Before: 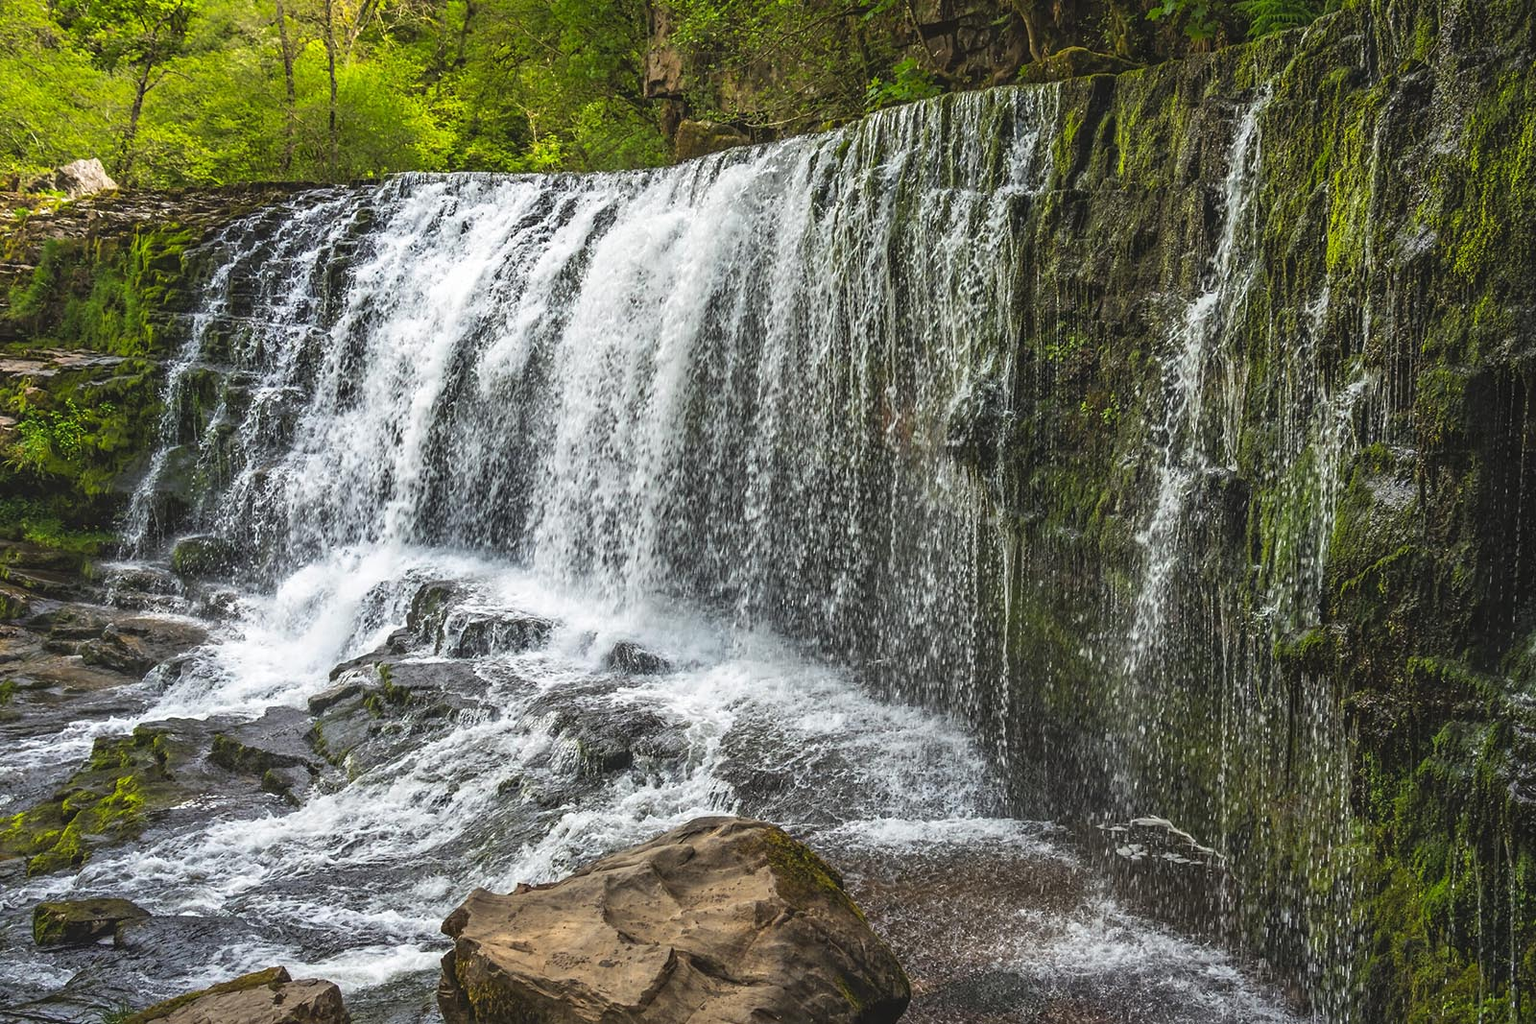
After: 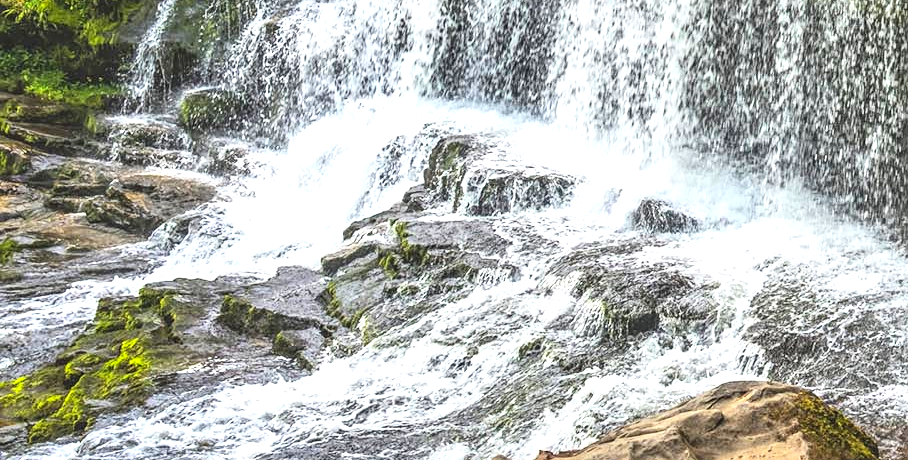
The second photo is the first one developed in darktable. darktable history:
exposure: exposure 0.728 EV, compensate highlight preservation false
crop: top 44.119%, right 43.248%, bottom 12.707%
sharpen: amount 0.207
local contrast: on, module defaults
contrast brightness saturation: contrast 0.196, brightness 0.164, saturation 0.228
